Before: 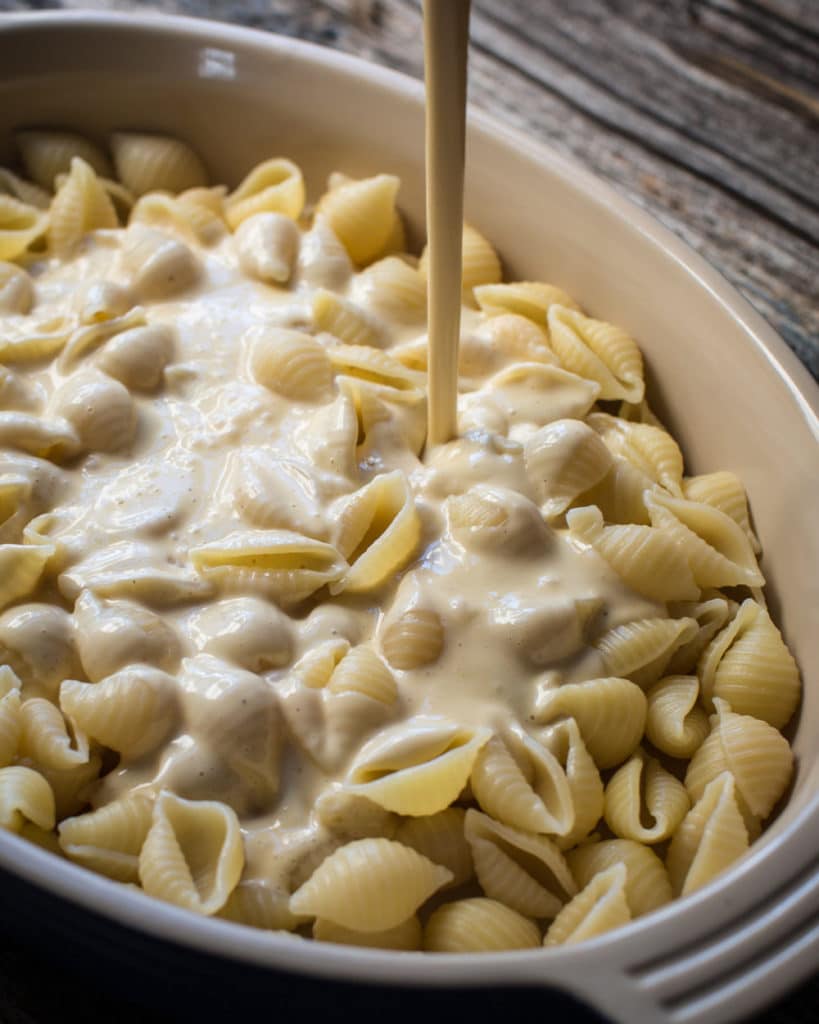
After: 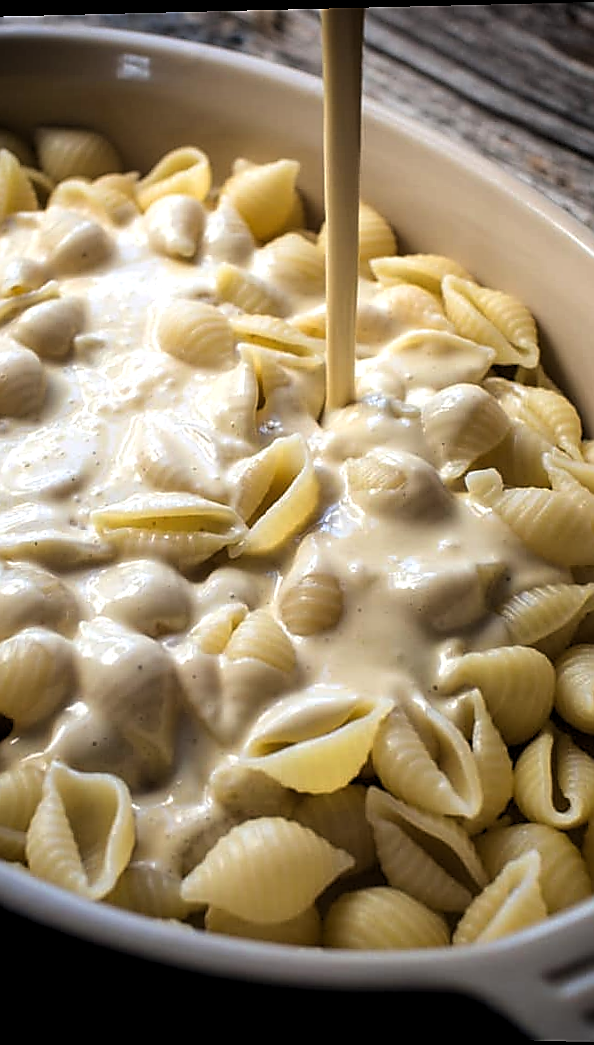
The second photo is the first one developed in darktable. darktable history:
crop and rotate: left 14.385%, right 18.948%
levels: levels [0.052, 0.496, 0.908]
rotate and perspective: rotation 0.128°, lens shift (vertical) -0.181, lens shift (horizontal) -0.044, shear 0.001, automatic cropping off
sharpen: radius 1.4, amount 1.25, threshold 0.7
vignetting: fall-off start 88.53%, fall-off radius 44.2%, saturation 0.376, width/height ratio 1.161
